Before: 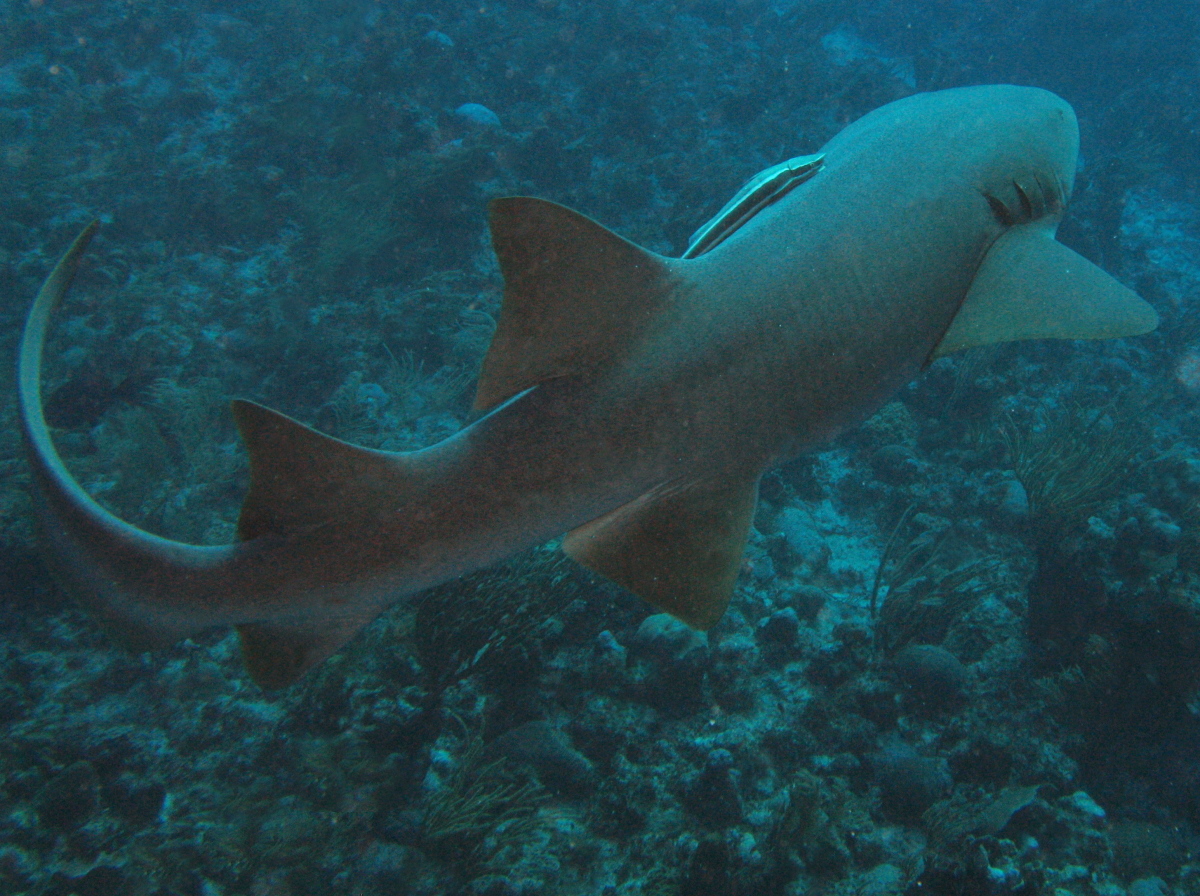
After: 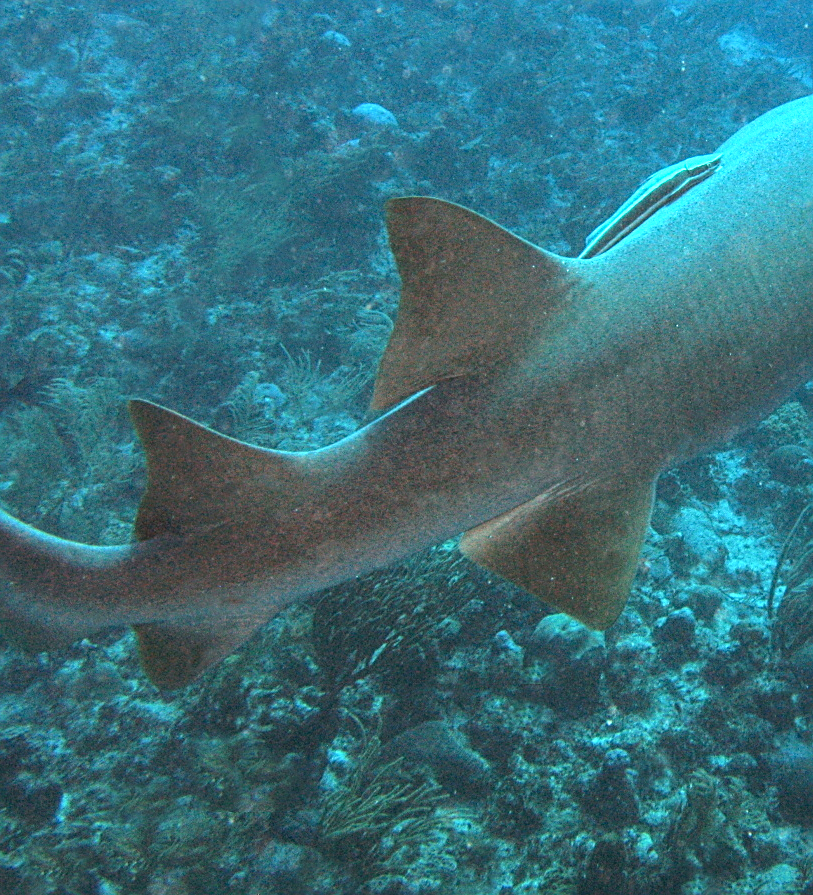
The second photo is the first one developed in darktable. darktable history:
local contrast: on, module defaults
exposure: black level correction 0.001, exposure 1.398 EV, compensate highlight preservation false
sharpen: on, module defaults
crop and rotate: left 8.635%, right 23.607%
